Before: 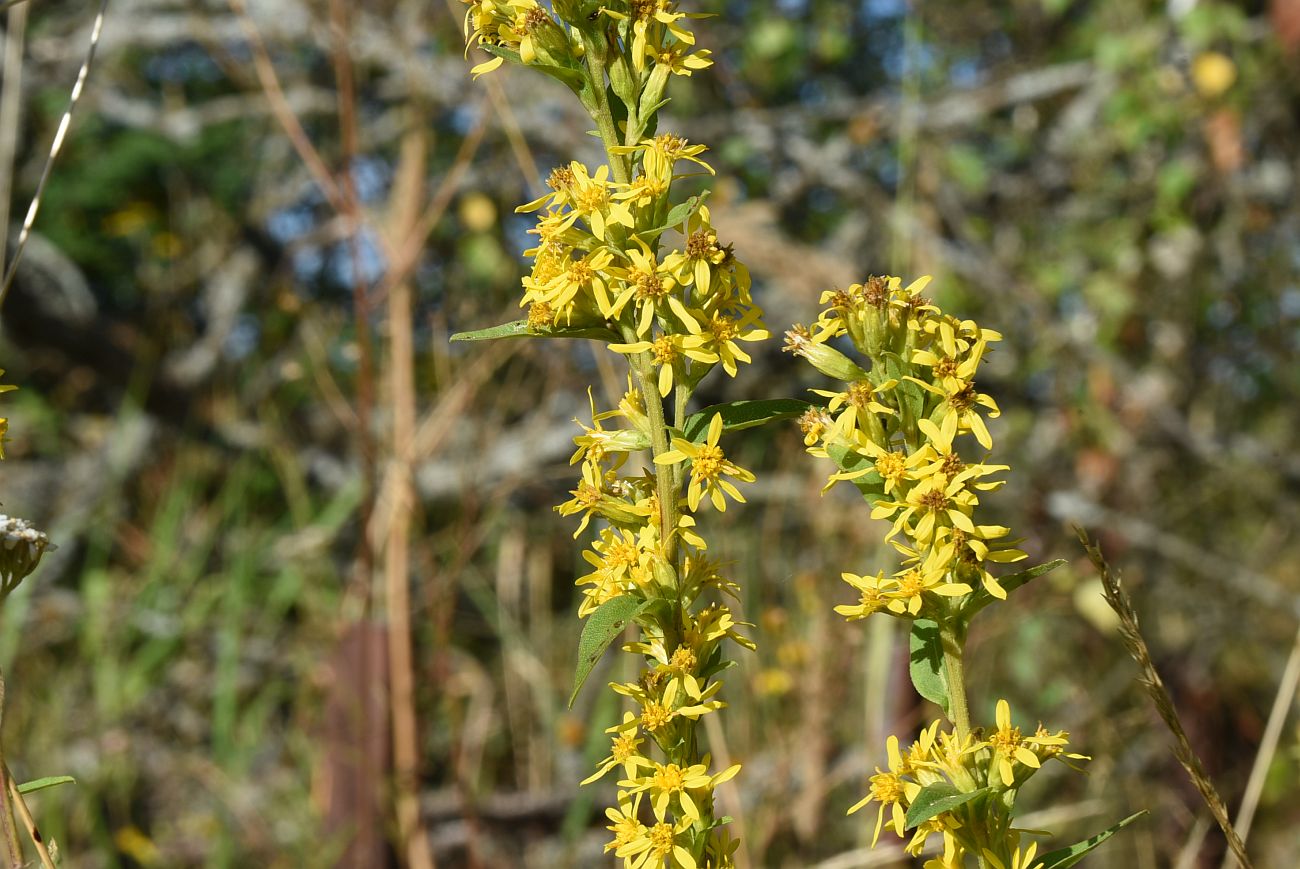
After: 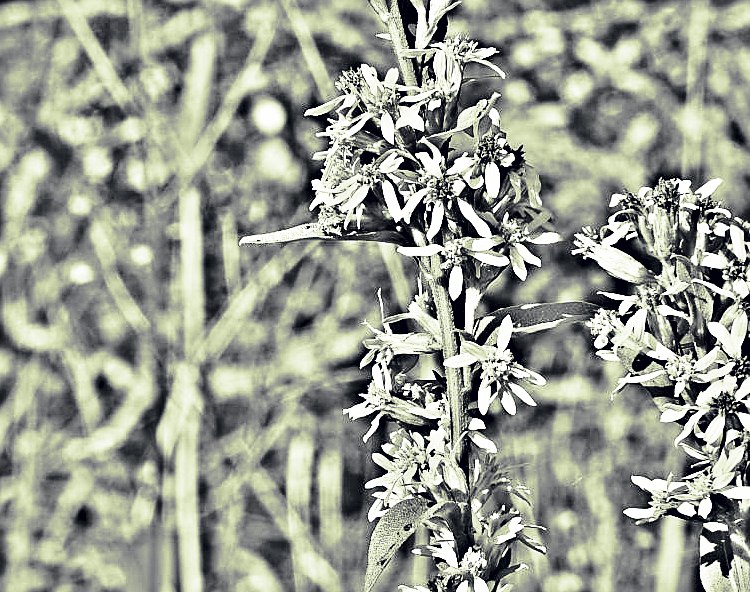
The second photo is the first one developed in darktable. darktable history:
sharpen: on, module defaults
exposure: exposure 0.493 EV, compensate highlight preservation false
color correction: highlights a* 0.207, highlights b* 2.7, shadows a* -0.874, shadows b* -4.78
split-toning: shadows › hue 290.82°, shadows › saturation 0.34, highlights › saturation 0.38, balance 0, compress 50%
base curve: curves: ch0 [(0, 0) (0.028, 0.03) (0.121, 0.232) (0.46, 0.748) (0.859, 0.968) (1, 1)]
highpass: sharpness 49.79%, contrast boost 49.79%
crop: left 16.202%, top 11.208%, right 26.045%, bottom 20.557%
